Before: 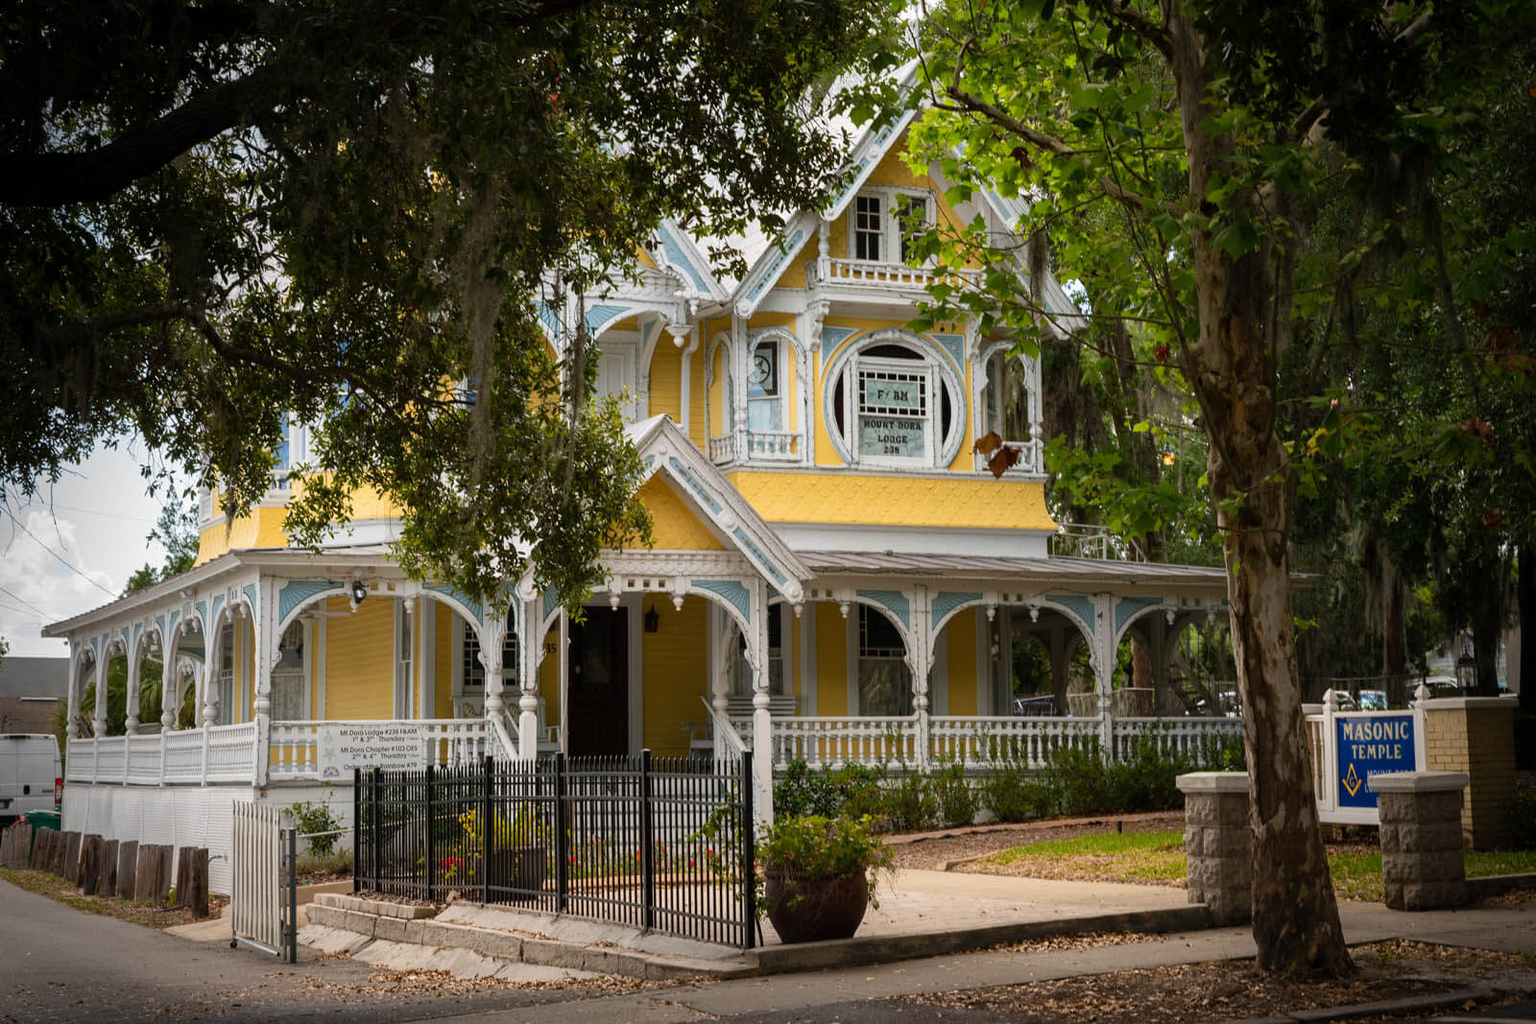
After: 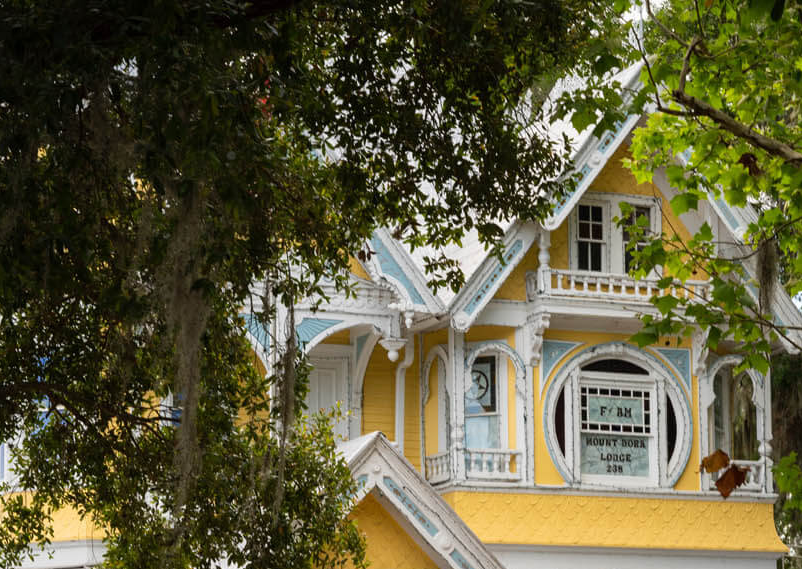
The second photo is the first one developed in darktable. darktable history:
crop: left 19.632%, right 30.223%, bottom 46.646%
